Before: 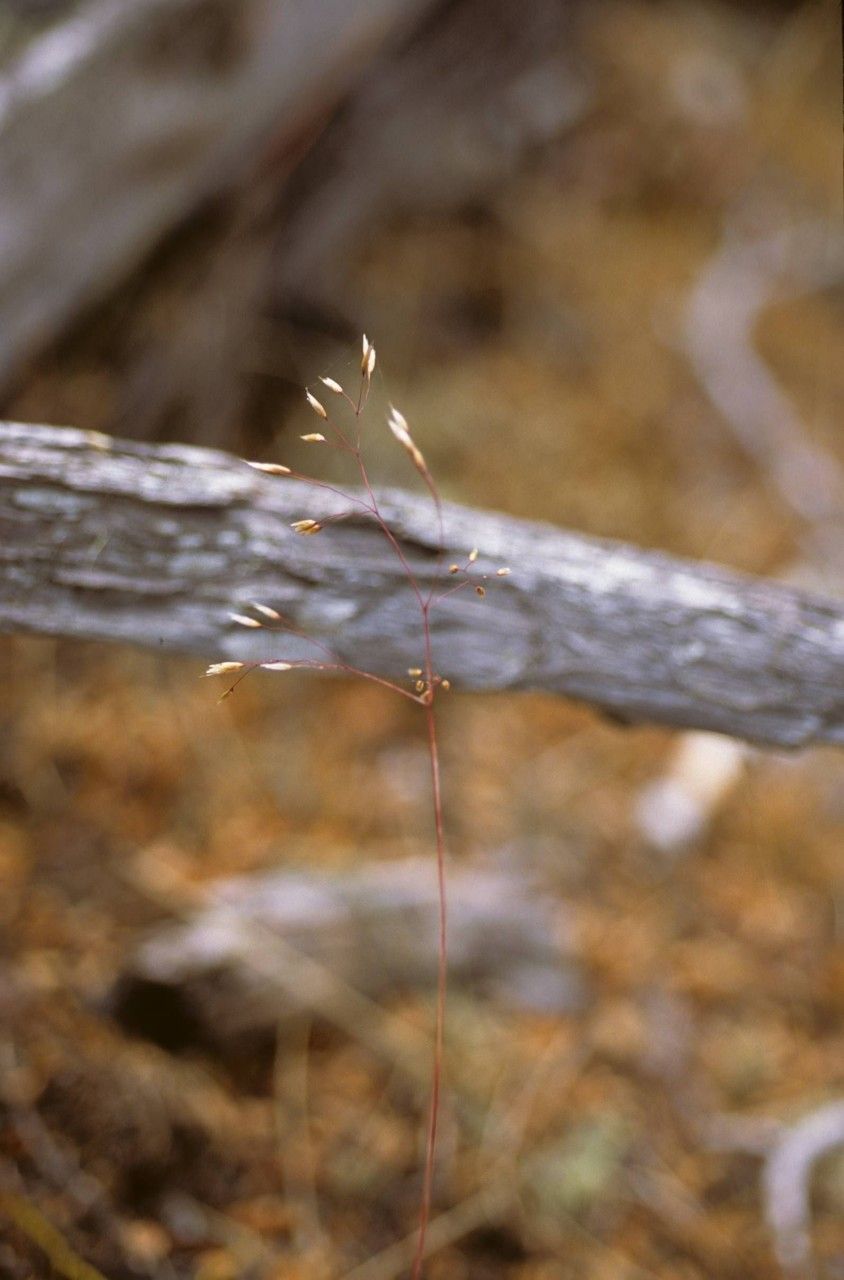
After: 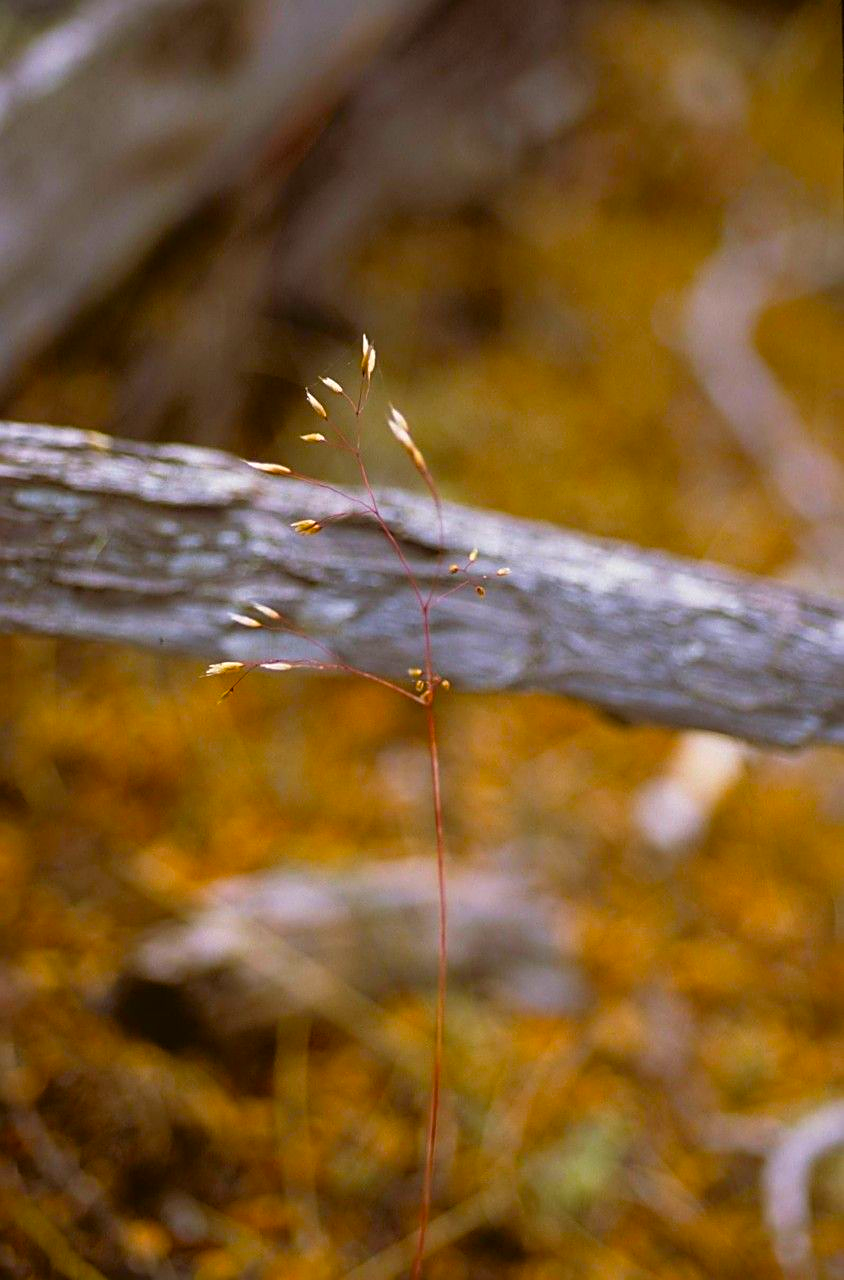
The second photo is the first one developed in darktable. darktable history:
exposure: exposure -0.151 EV, compensate highlight preservation false
color balance rgb: linear chroma grading › global chroma 15%, perceptual saturation grading › global saturation 30%
sharpen: on, module defaults
contrast brightness saturation: contrast 0.04, saturation 0.16
